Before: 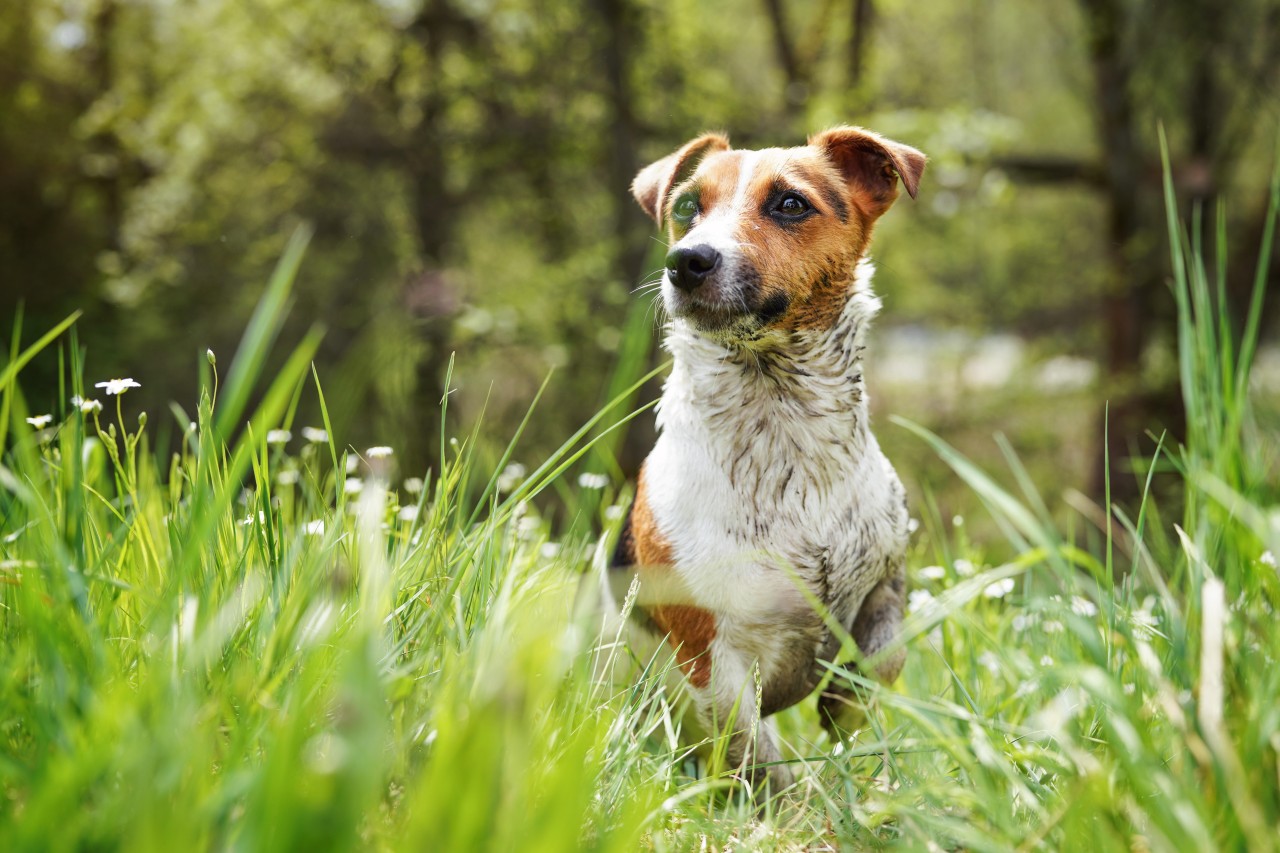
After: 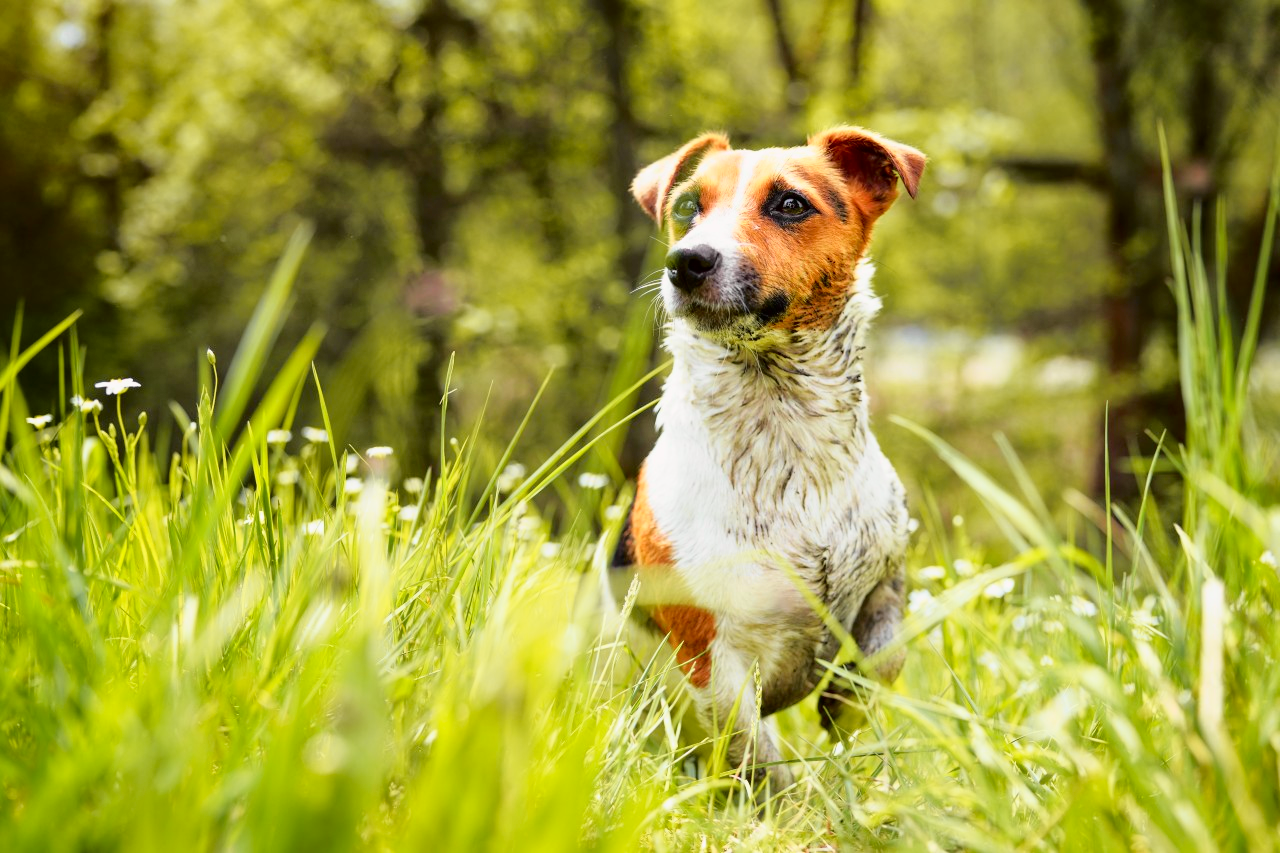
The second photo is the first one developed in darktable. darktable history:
tone curve: curves: ch0 [(0, 0) (0.062, 0.023) (0.168, 0.142) (0.359, 0.44) (0.469, 0.544) (0.634, 0.722) (0.839, 0.909) (0.998, 0.978)]; ch1 [(0, 0) (0.437, 0.453) (0.472, 0.47) (0.502, 0.504) (0.527, 0.546) (0.568, 0.619) (0.608, 0.665) (0.669, 0.748) (0.859, 0.899) (1, 1)]; ch2 [(0, 0) (0.33, 0.301) (0.421, 0.443) (0.473, 0.501) (0.504, 0.504) (0.535, 0.564) (0.575, 0.625) (0.608, 0.676) (1, 1)], color space Lab, independent channels, preserve colors none
